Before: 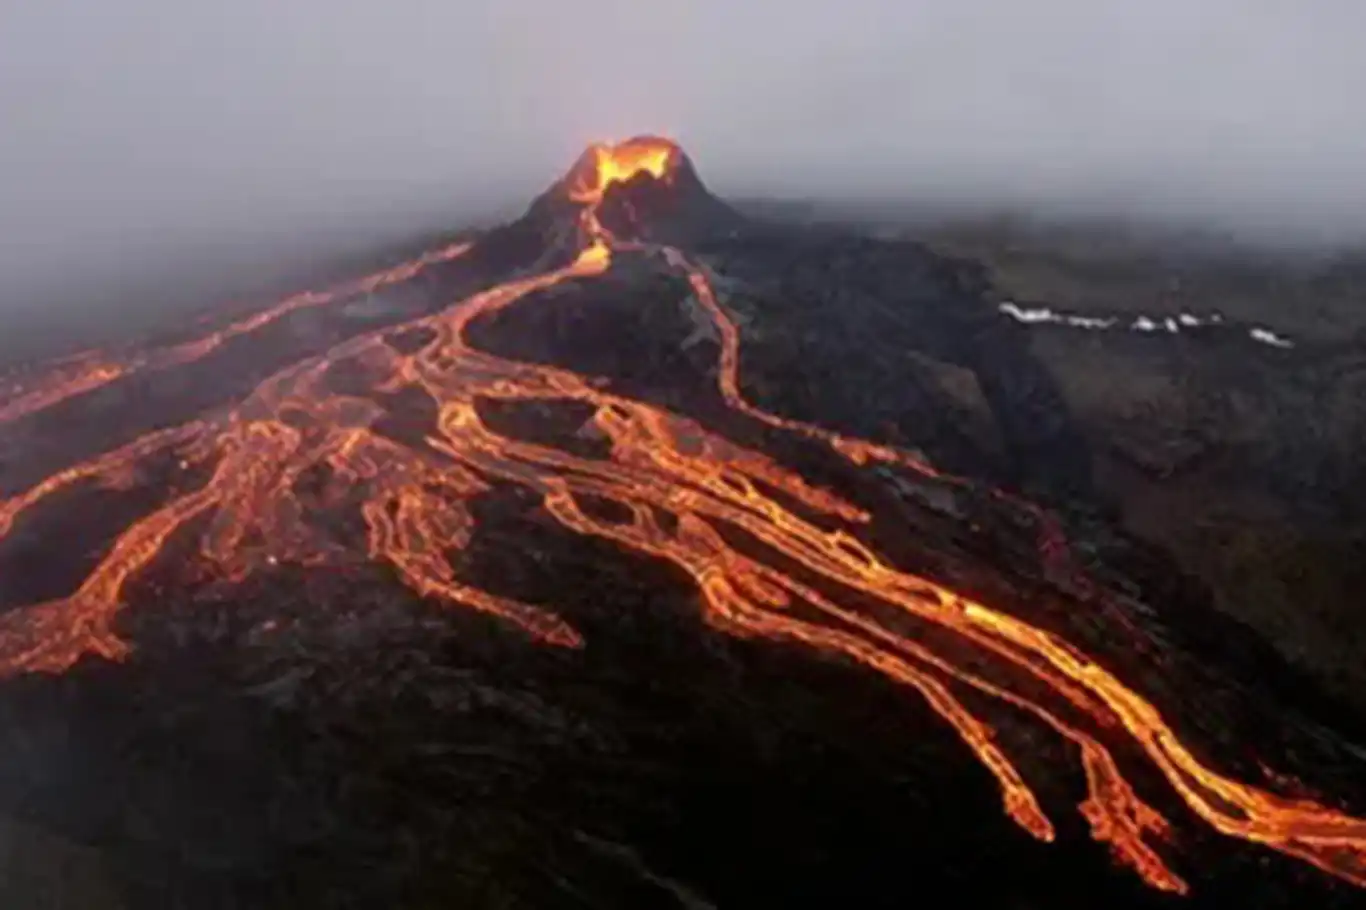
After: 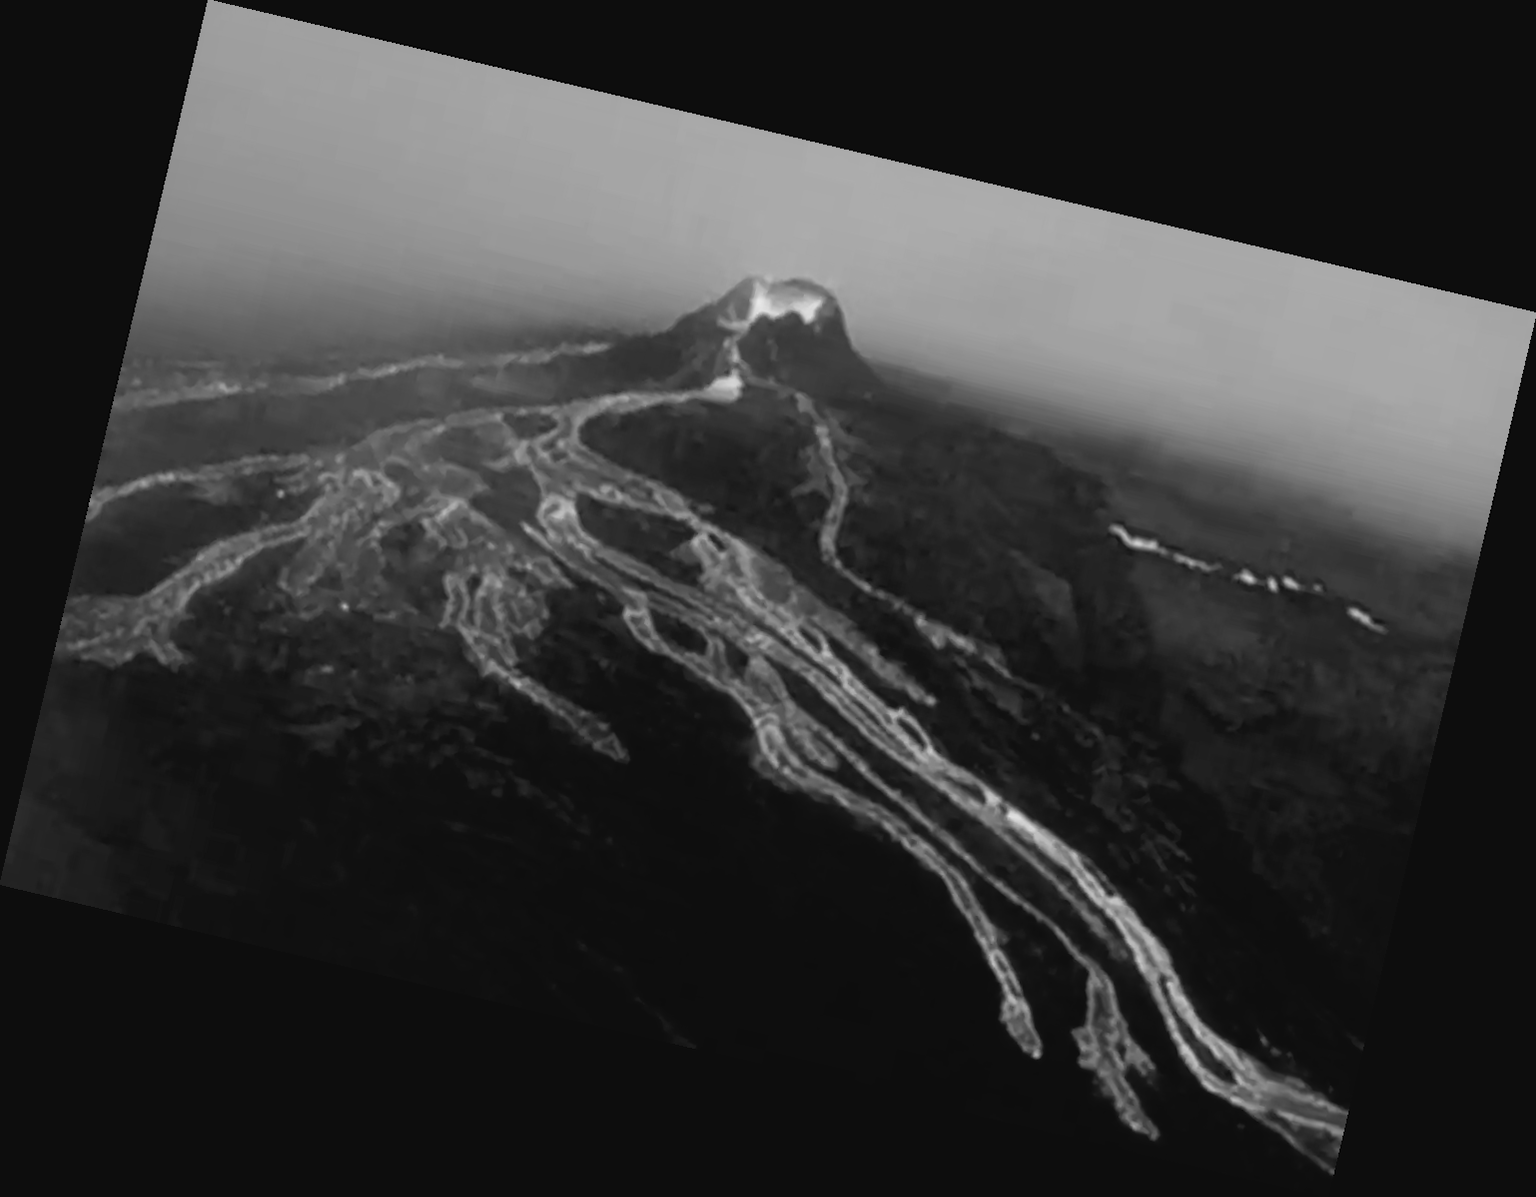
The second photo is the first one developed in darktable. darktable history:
color balance: lift [1, 1.015, 0.987, 0.985], gamma [1, 0.959, 1.042, 0.958], gain [0.927, 0.938, 1.072, 0.928], contrast 1.5%
monochrome: a -35.87, b 49.73, size 1.7
rotate and perspective: rotation 13.27°, automatic cropping off
